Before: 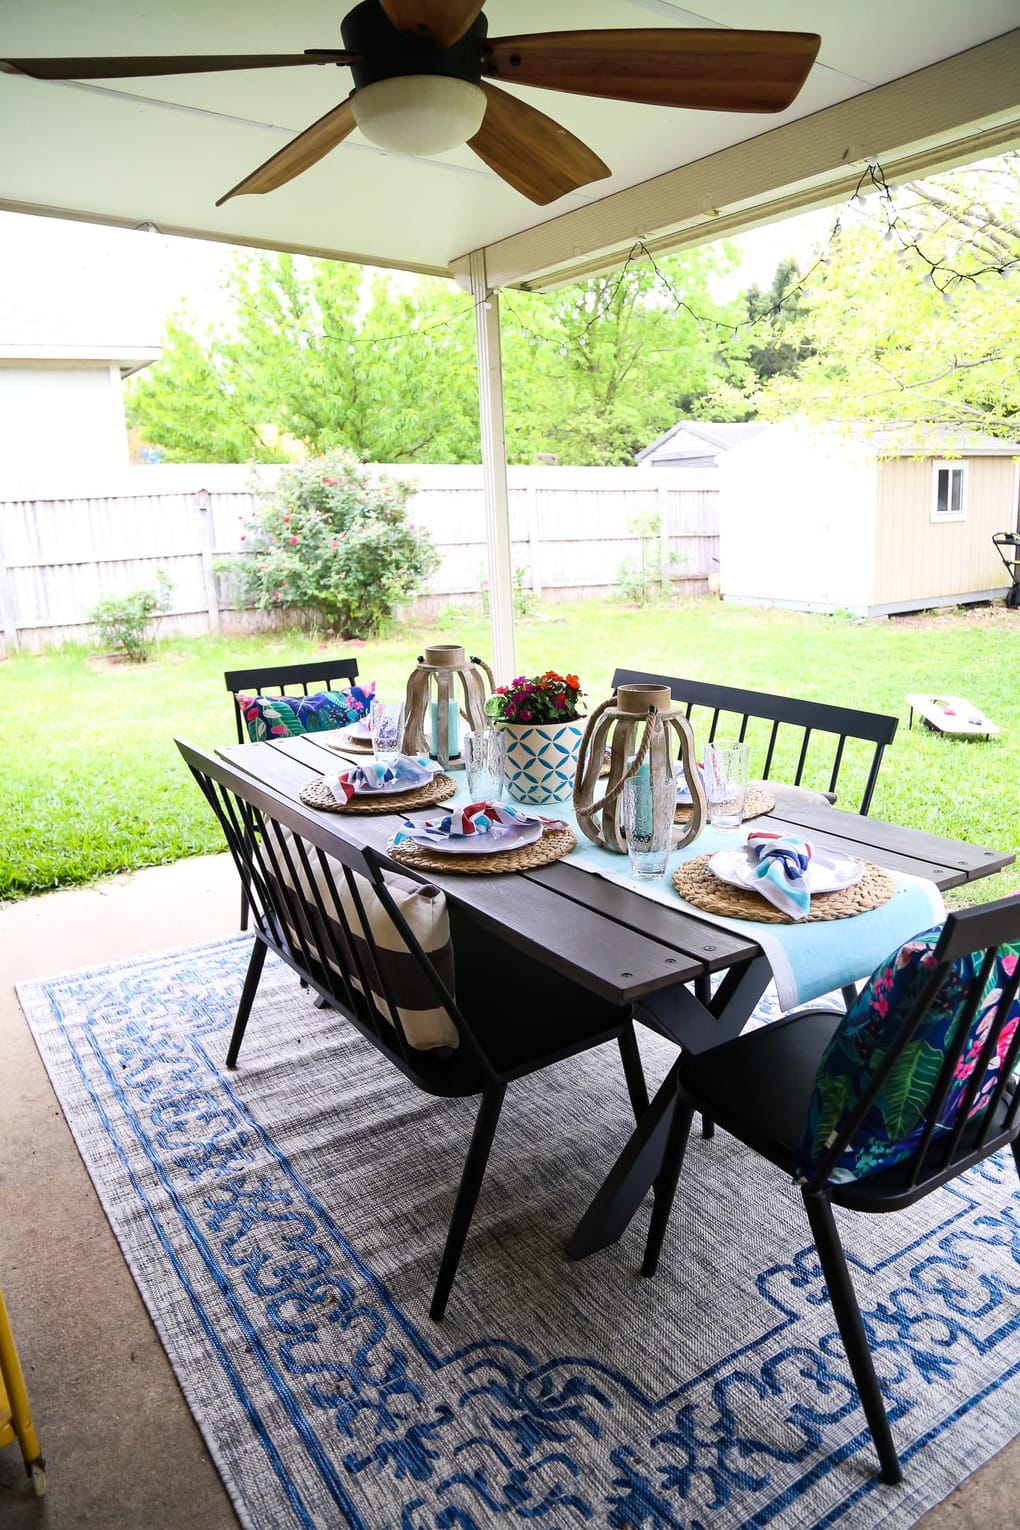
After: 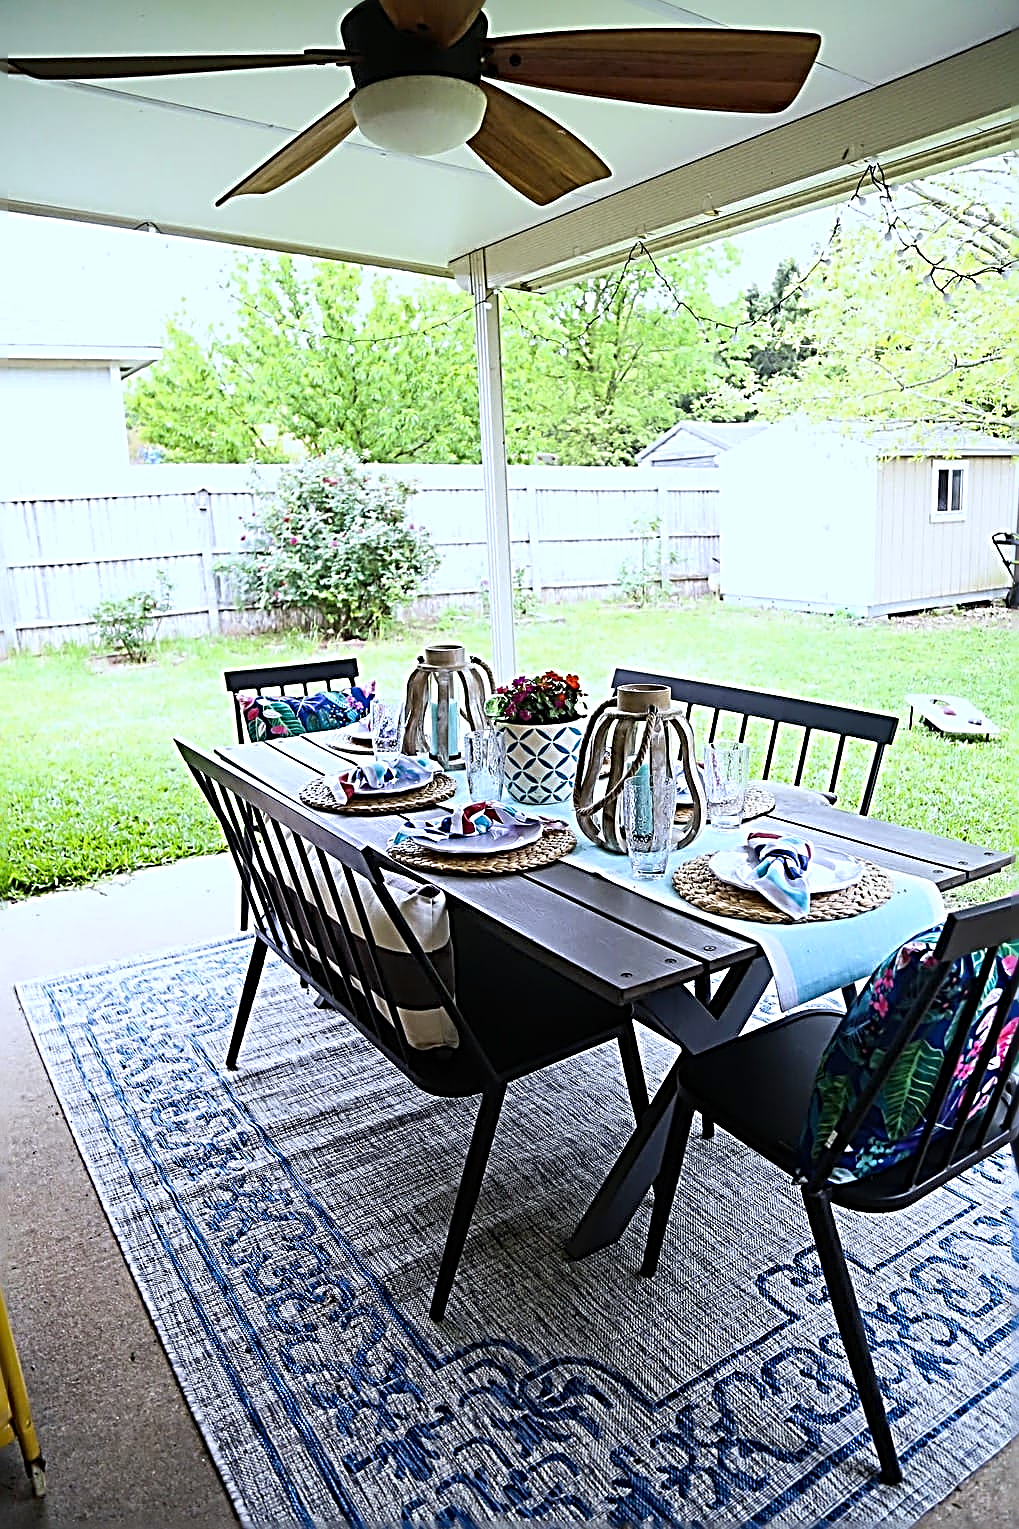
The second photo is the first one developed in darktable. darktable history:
white balance: red 0.924, blue 1.095
sharpen: radius 3.158, amount 1.731
